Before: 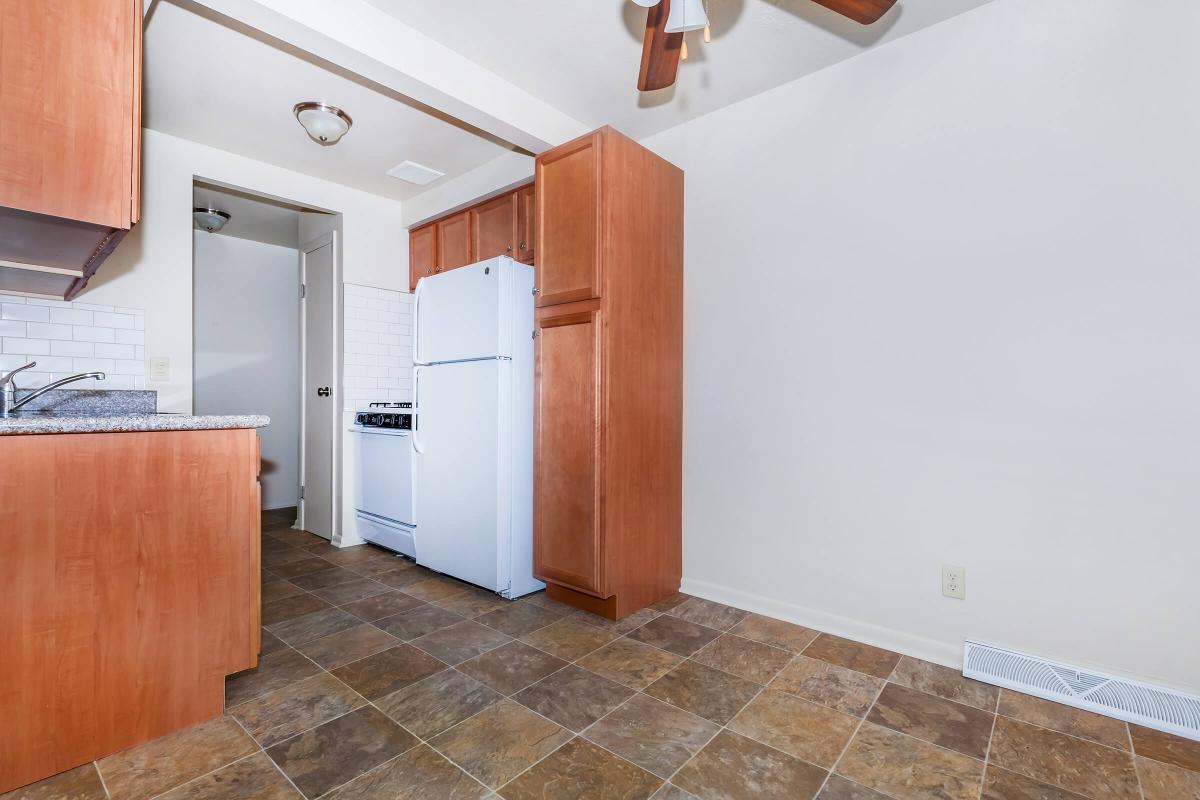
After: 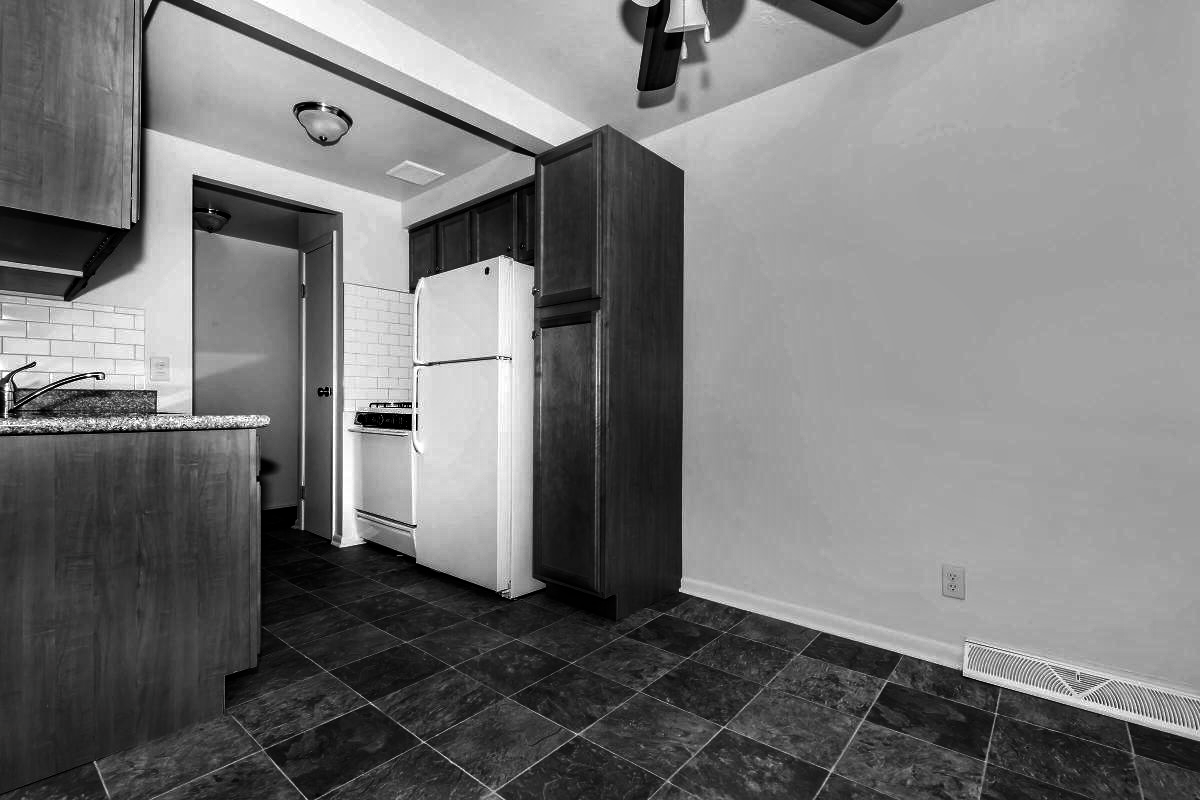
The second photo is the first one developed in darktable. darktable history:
contrast equalizer: octaves 7, y [[0.6 ×6], [0.55 ×6], [0 ×6], [0 ×6], [0 ×6]]
contrast brightness saturation: contrast -0.029, brightness -0.599, saturation -0.998
